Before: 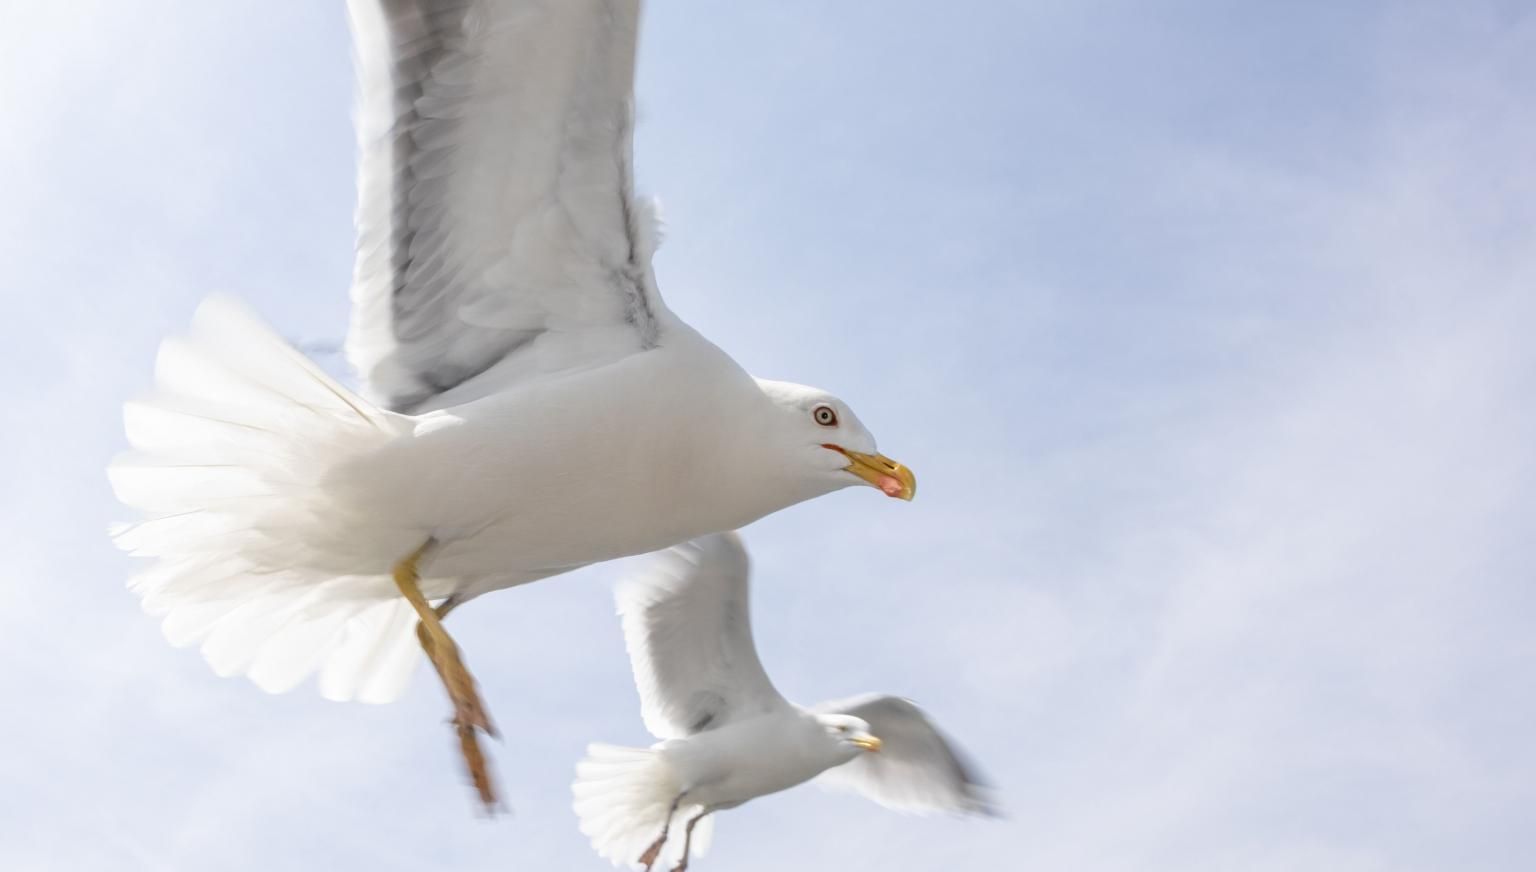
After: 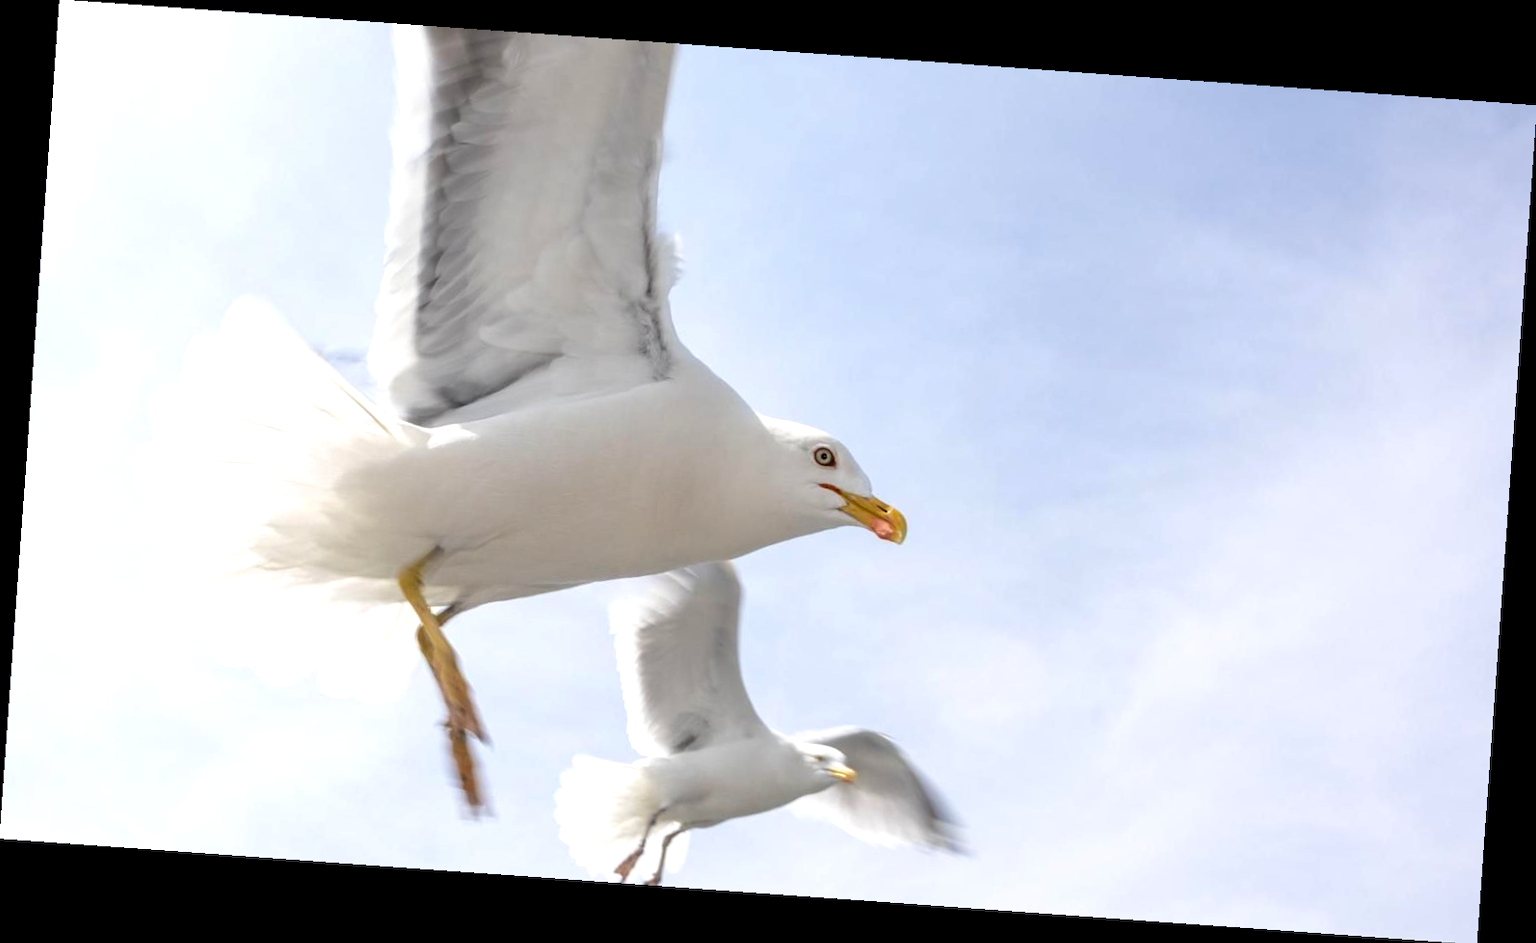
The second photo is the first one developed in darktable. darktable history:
color balance rgb: linear chroma grading › global chroma 10%, global vibrance 10%, contrast 15%, saturation formula JzAzBz (2021)
rotate and perspective: rotation 4.1°, automatic cropping off
